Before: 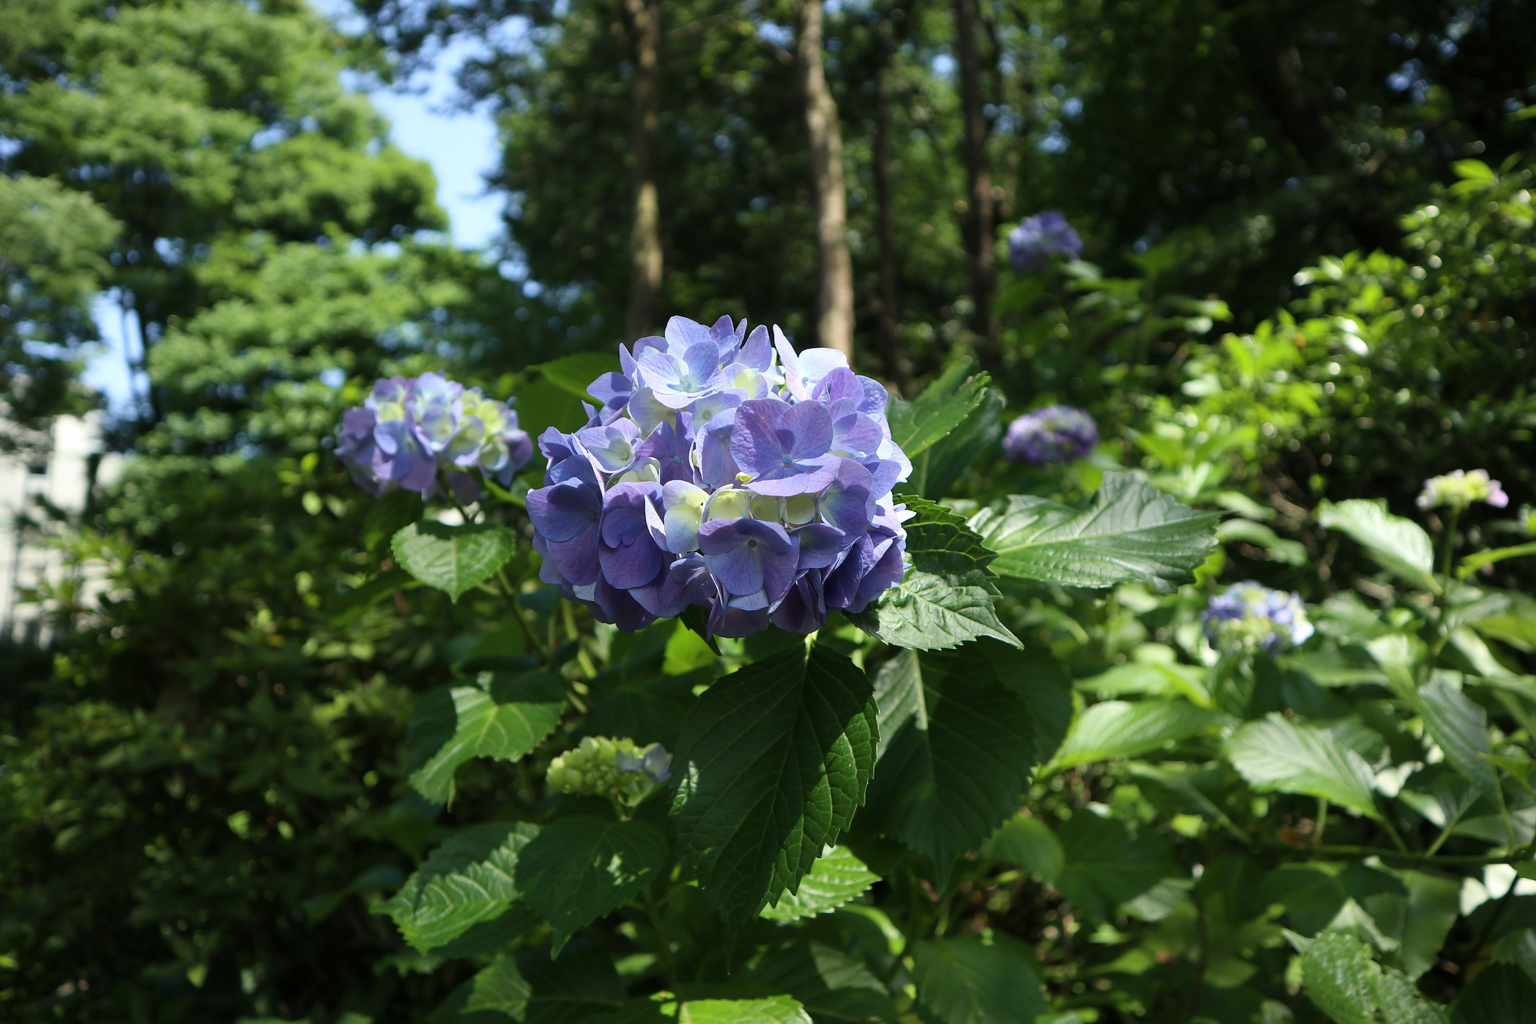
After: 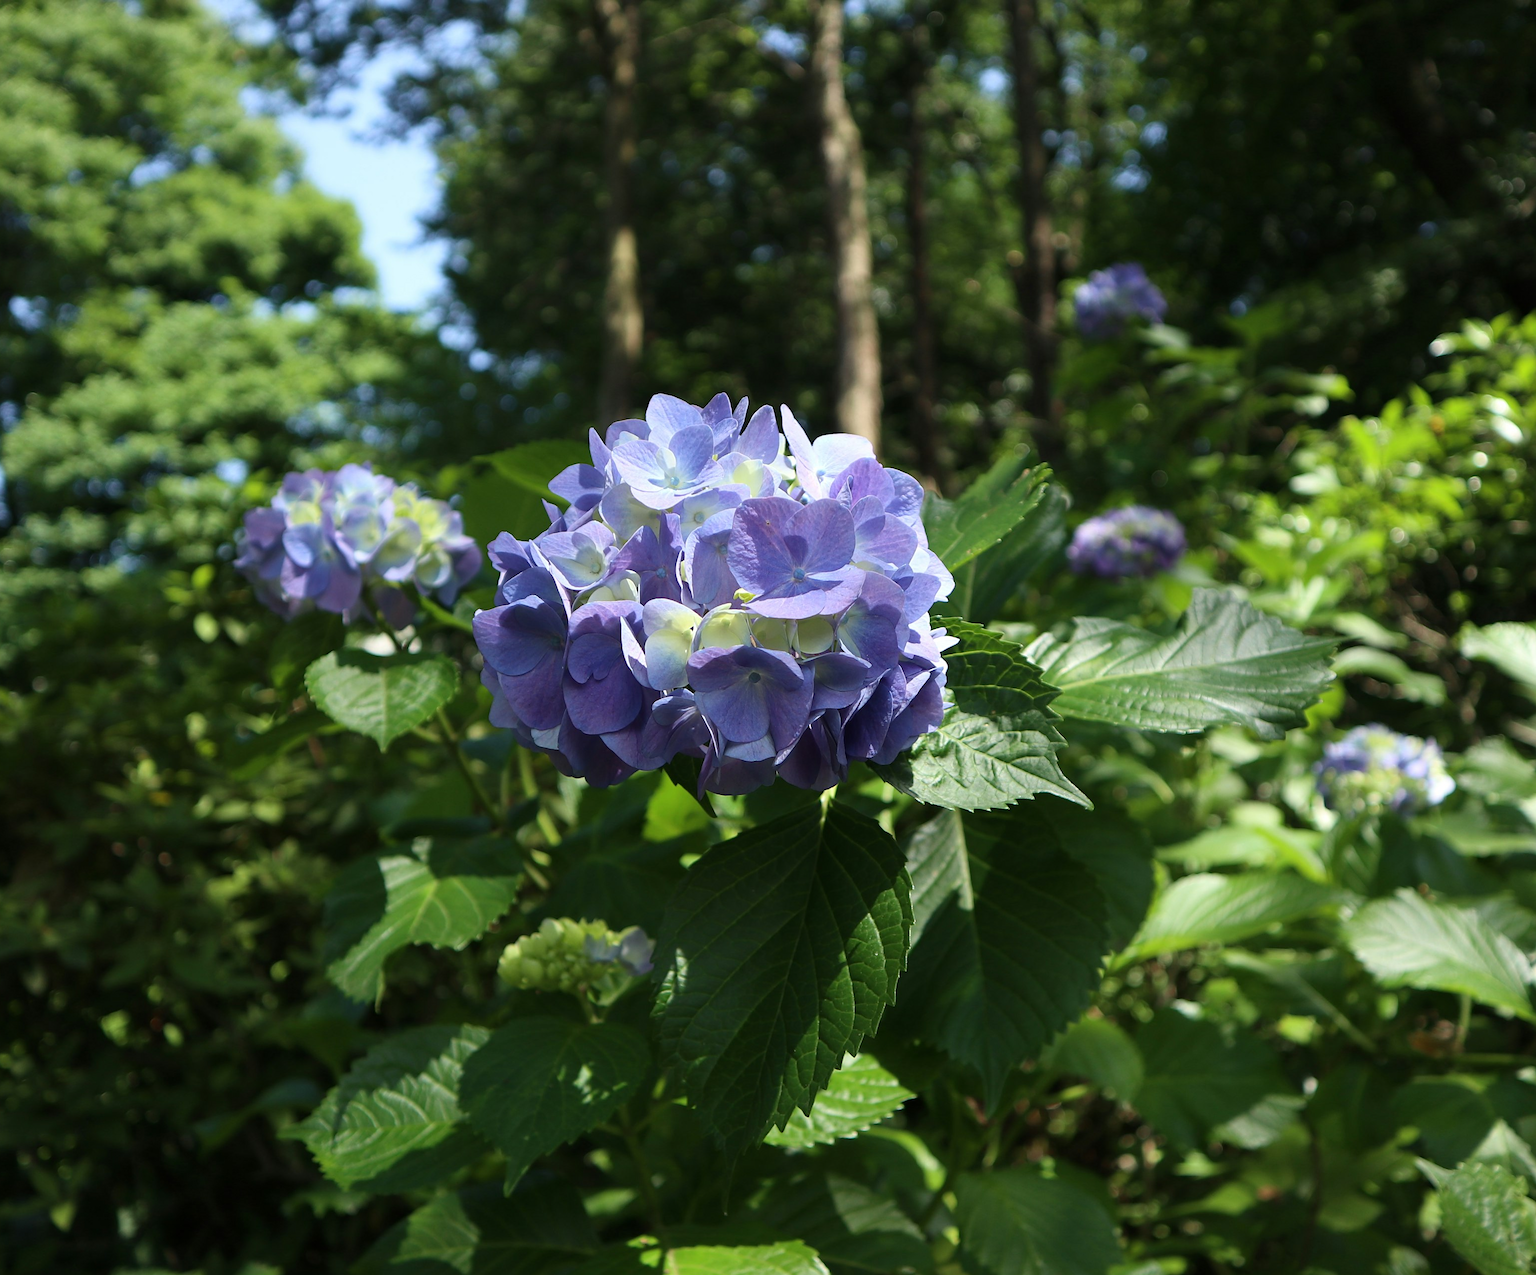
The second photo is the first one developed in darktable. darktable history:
contrast brightness saturation: contrast 0.05
crop and rotate: left 9.57%, right 10.182%
sharpen: amount 0.207
